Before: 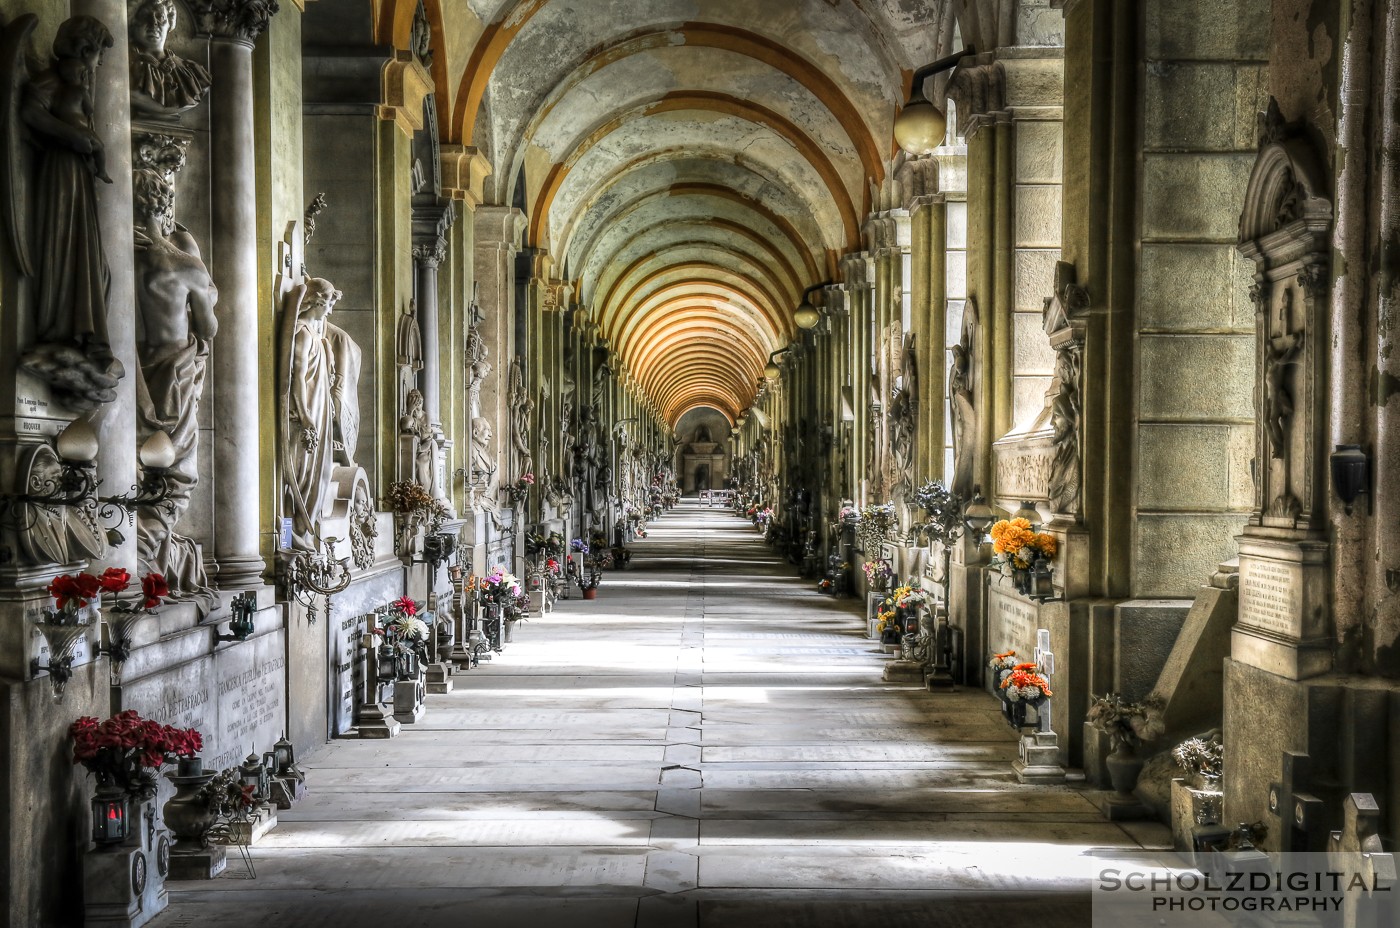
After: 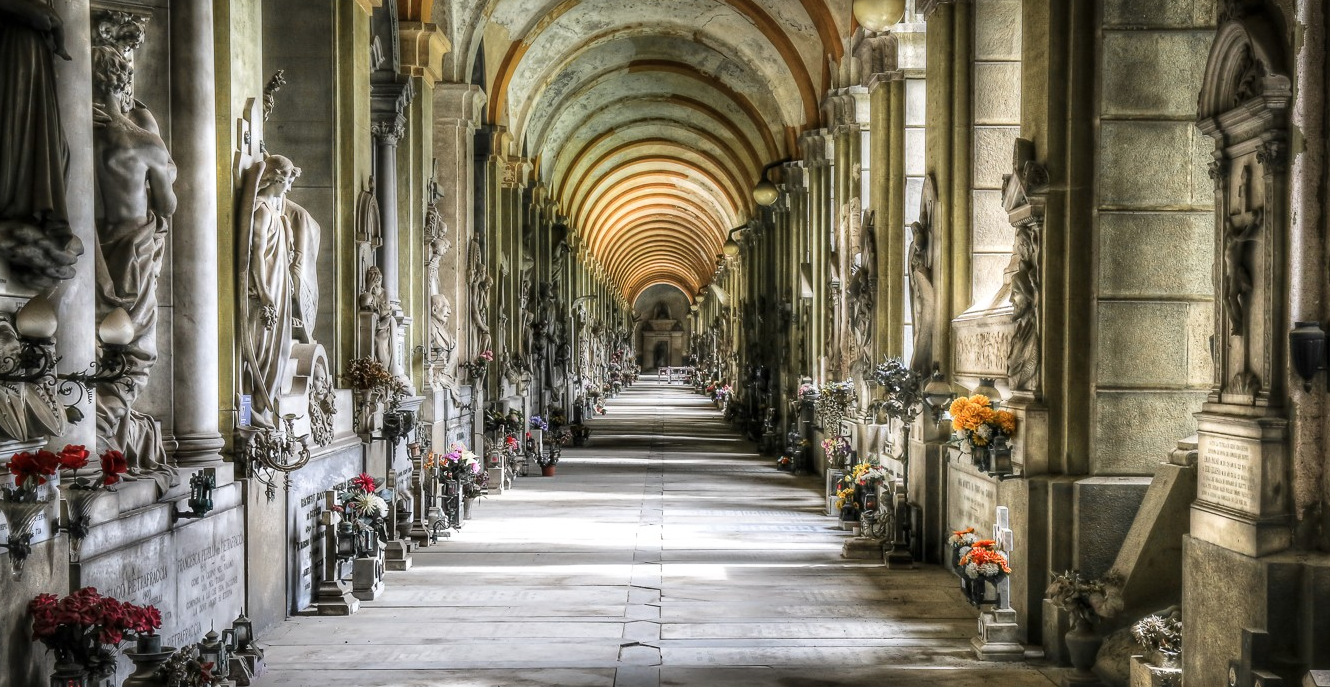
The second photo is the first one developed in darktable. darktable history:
contrast brightness saturation: saturation -0.05
crop and rotate: left 2.991%, top 13.302%, right 1.981%, bottom 12.636%
